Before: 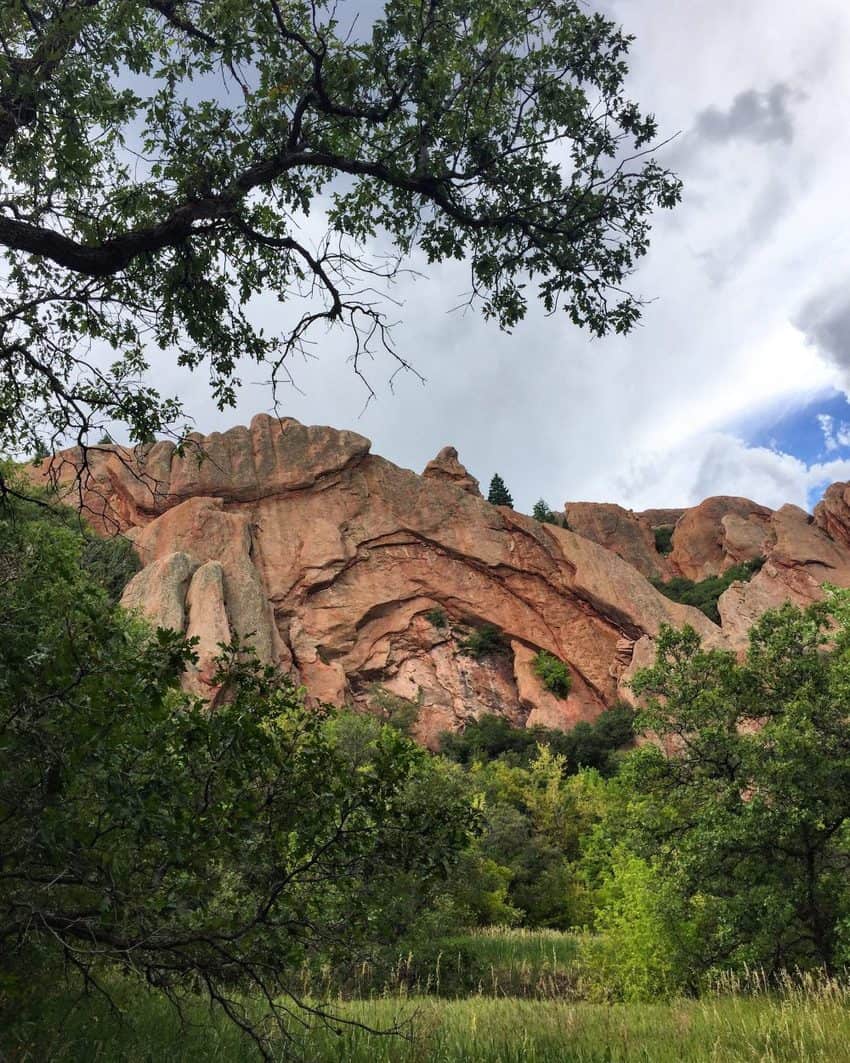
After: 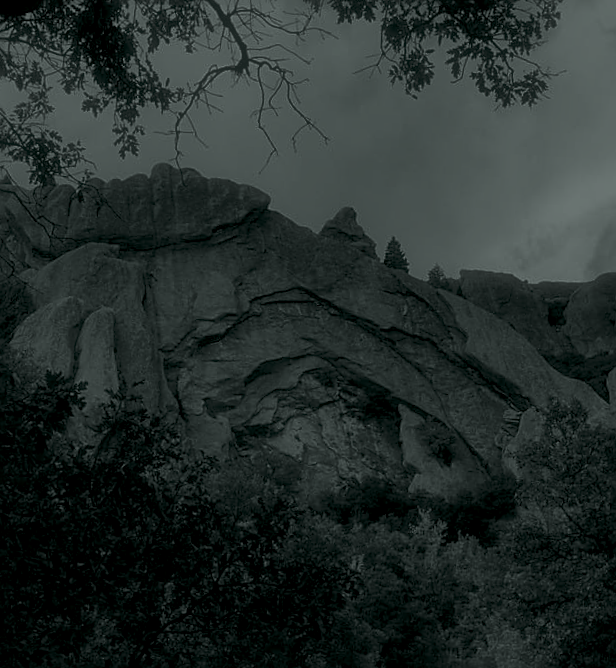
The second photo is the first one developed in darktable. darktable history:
exposure: exposure 0.3 EV, compensate highlight preservation false
crop and rotate: angle -3.37°, left 9.79%, top 20.73%, right 12.42%, bottom 11.82%
soften: size 60.24%, saturation 65.46%, brightness 0.506 EV, mix 25.7%
sharpen: on, module defaults
haze removal: strength 0.29, distance 0.25, compatibility mode true, adaptive false
colorize: hue 90°, saturation 19%, lightness 1.59%, version 1
color balance rgb: perceptual saturation grading › global saturation 20%, perceptual saturation grading › highlights -25%, perceptual saturation grading › shadows 25%
